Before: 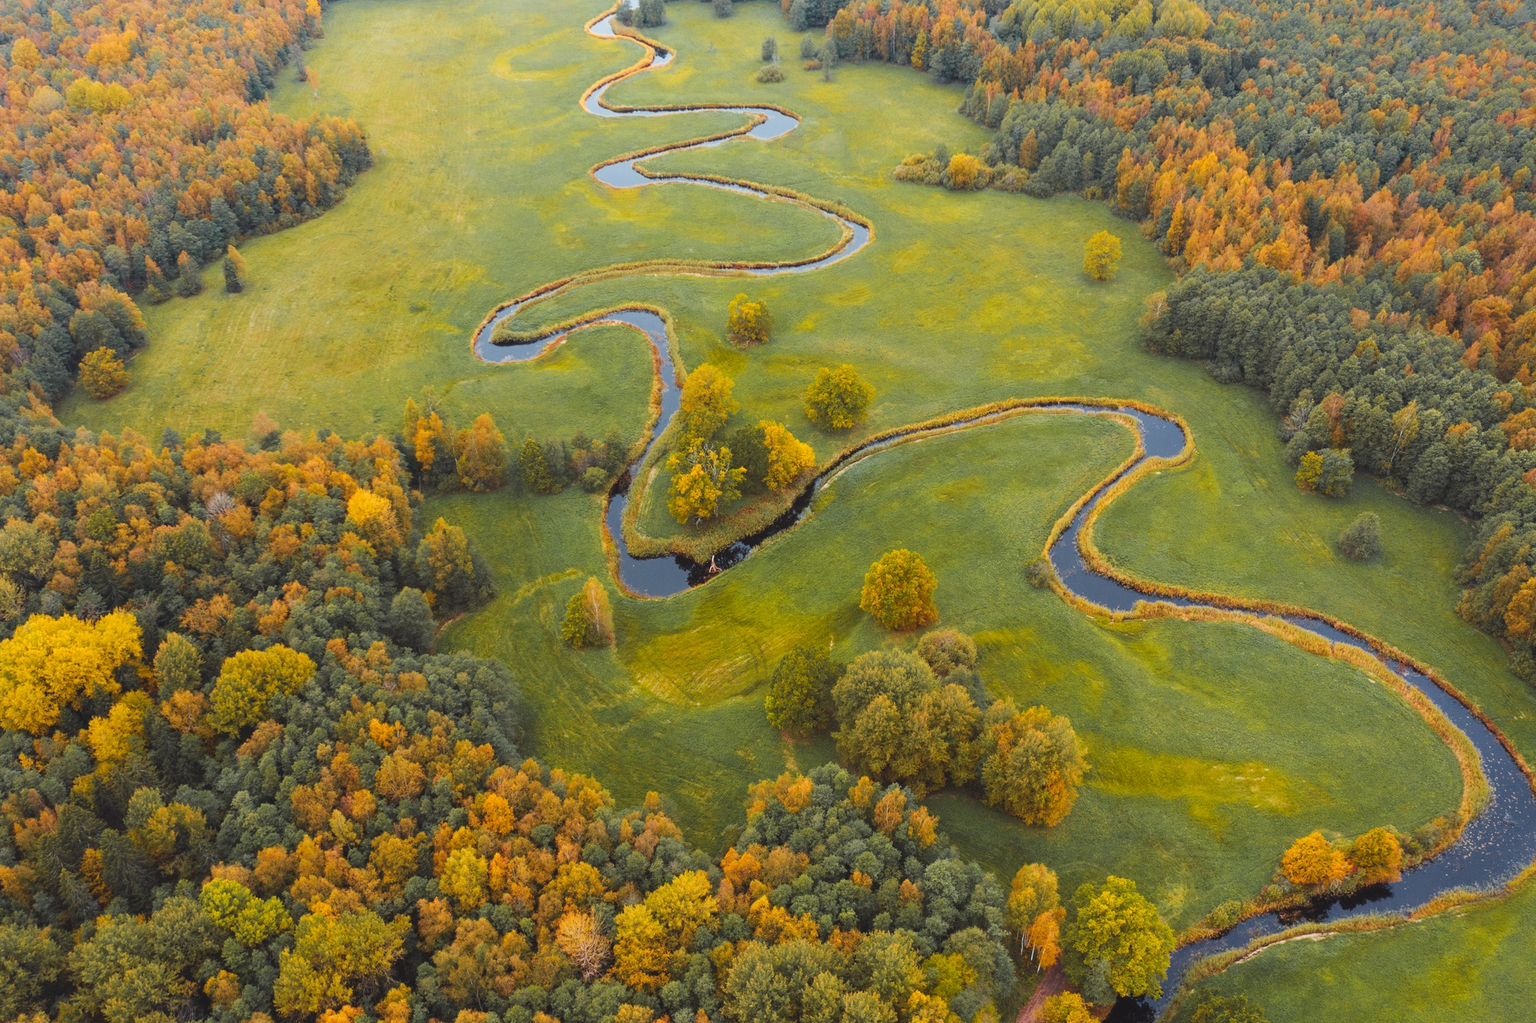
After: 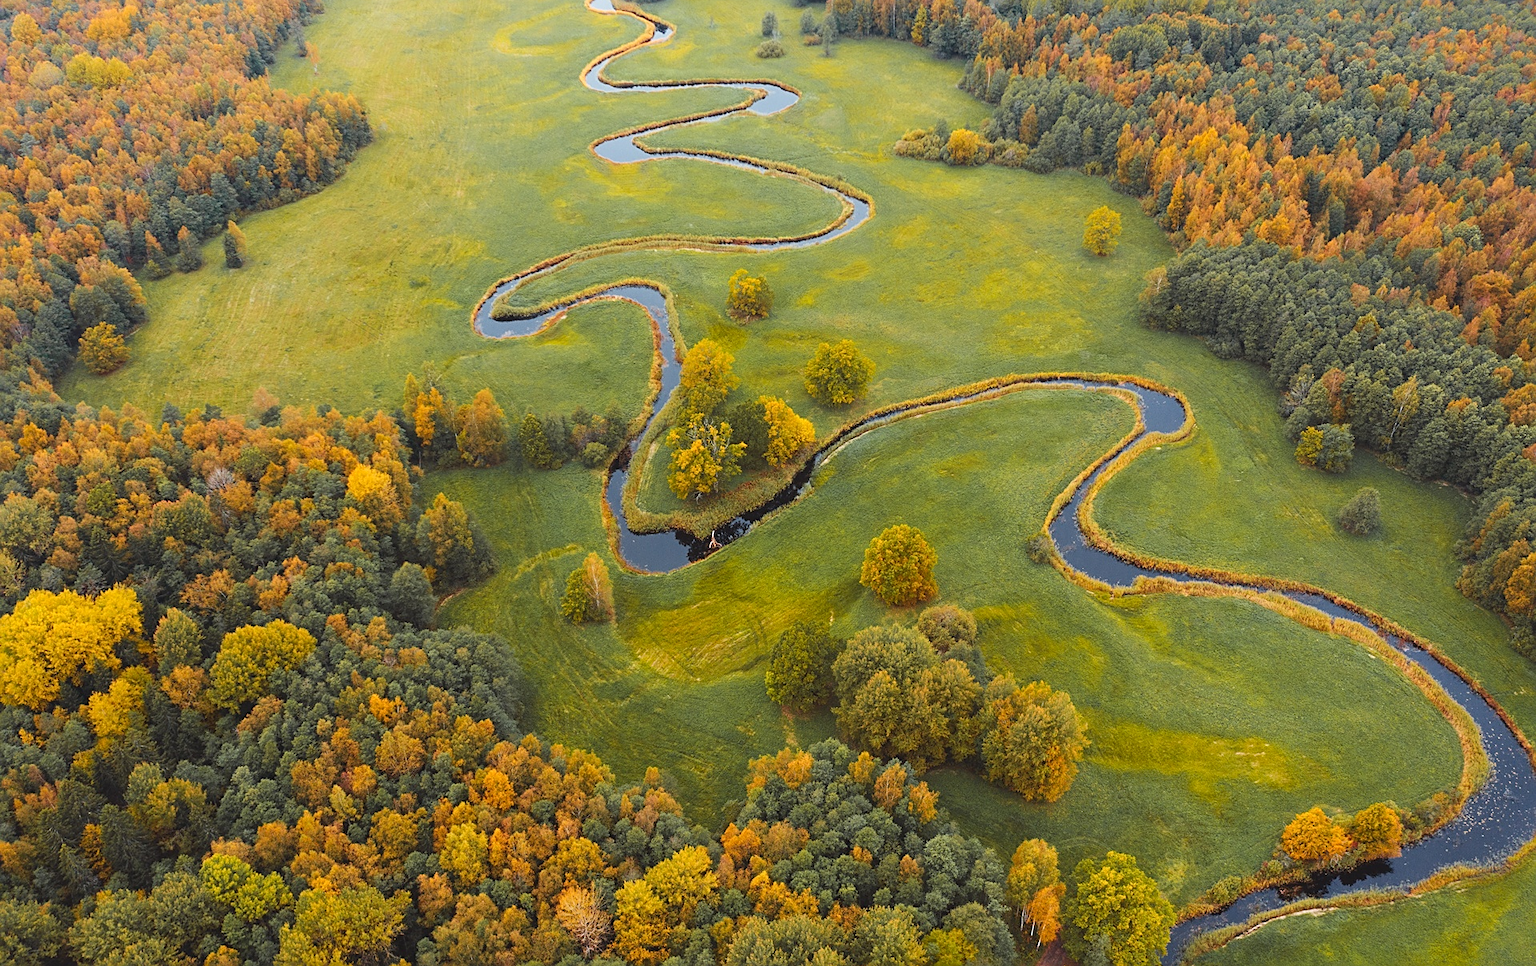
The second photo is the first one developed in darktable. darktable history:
crop and rotate: top 2.479%, bottom 3.018%
sharpen: on, module defaults
contrast brightness saturation: contrast 0.08, saturation 0.02
